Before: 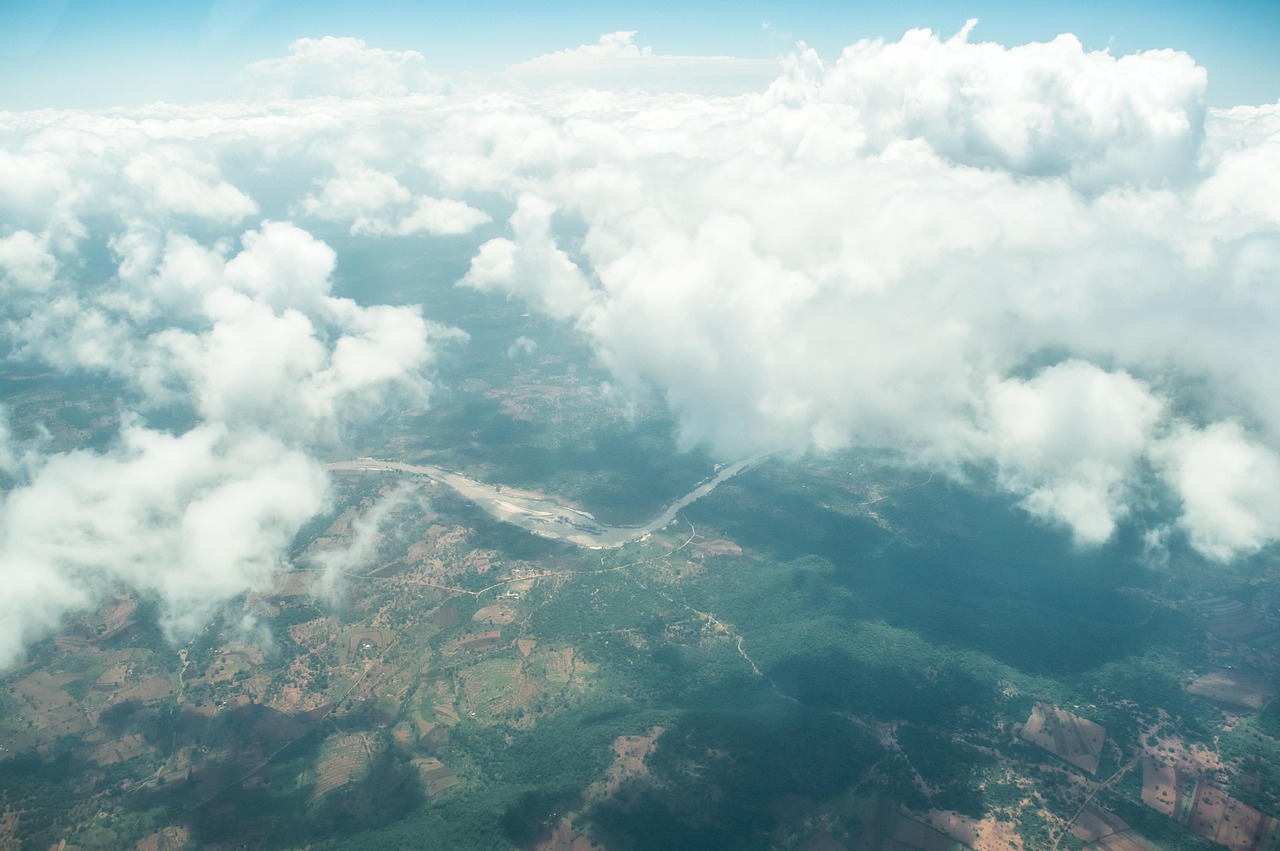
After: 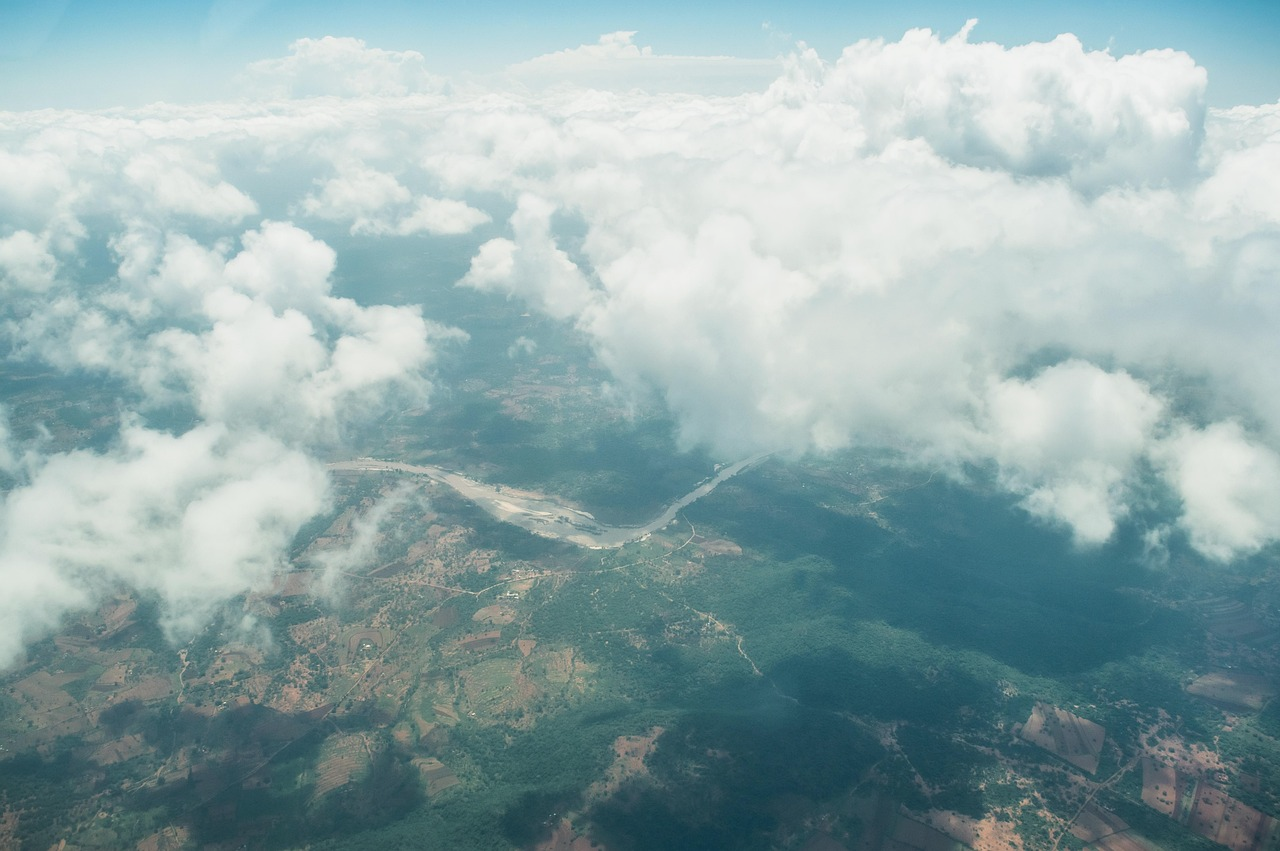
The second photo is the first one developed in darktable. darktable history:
exposure: exposure -0.17 EV, compensate highlight preservation false
